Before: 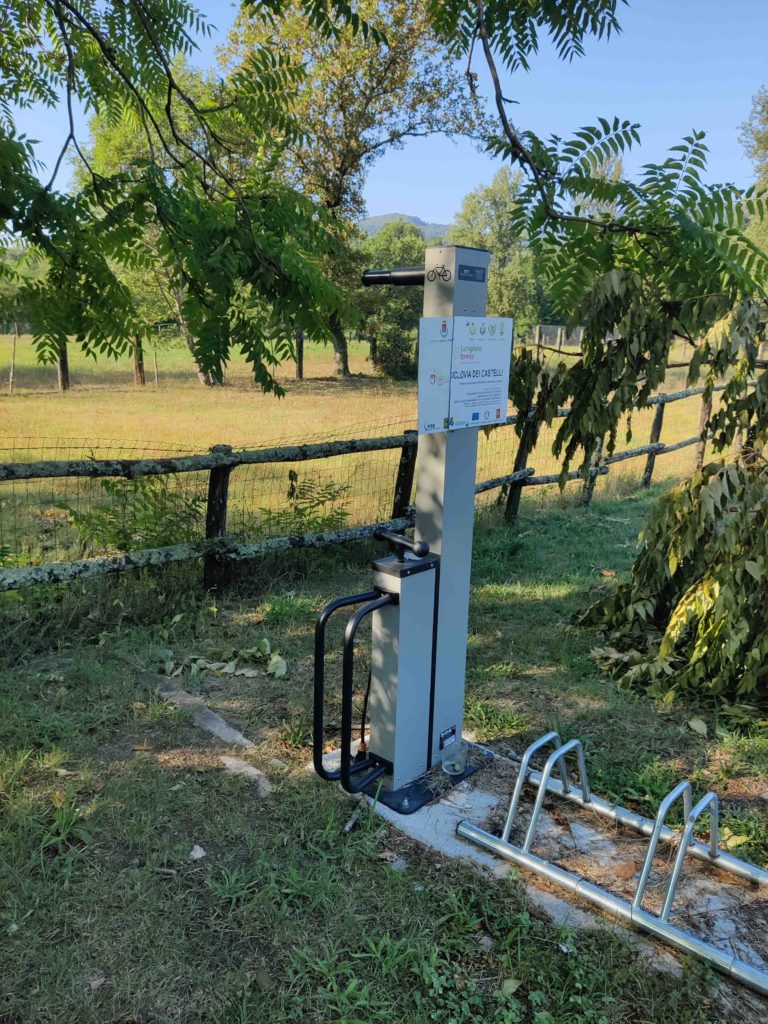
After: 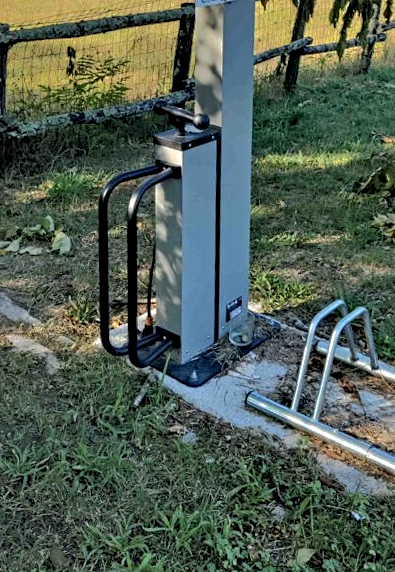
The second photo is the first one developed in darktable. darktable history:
crop: left 29.672%, top 41.786%, right 20.851%, bottom 3.487%
rotate and perspective: rotation -1.77°, lens shift (horizontal) 0.004, automatic cropping off
contrast equalizer: octaves 7, y [[0.5, 0.542, 0.583, 0.625, 0.667, 0.708], [0.5 ×6], [0.5 ×6], [0 ×6], [0 ×6]]
shadows and highlights: shadows 40, highlights -60
